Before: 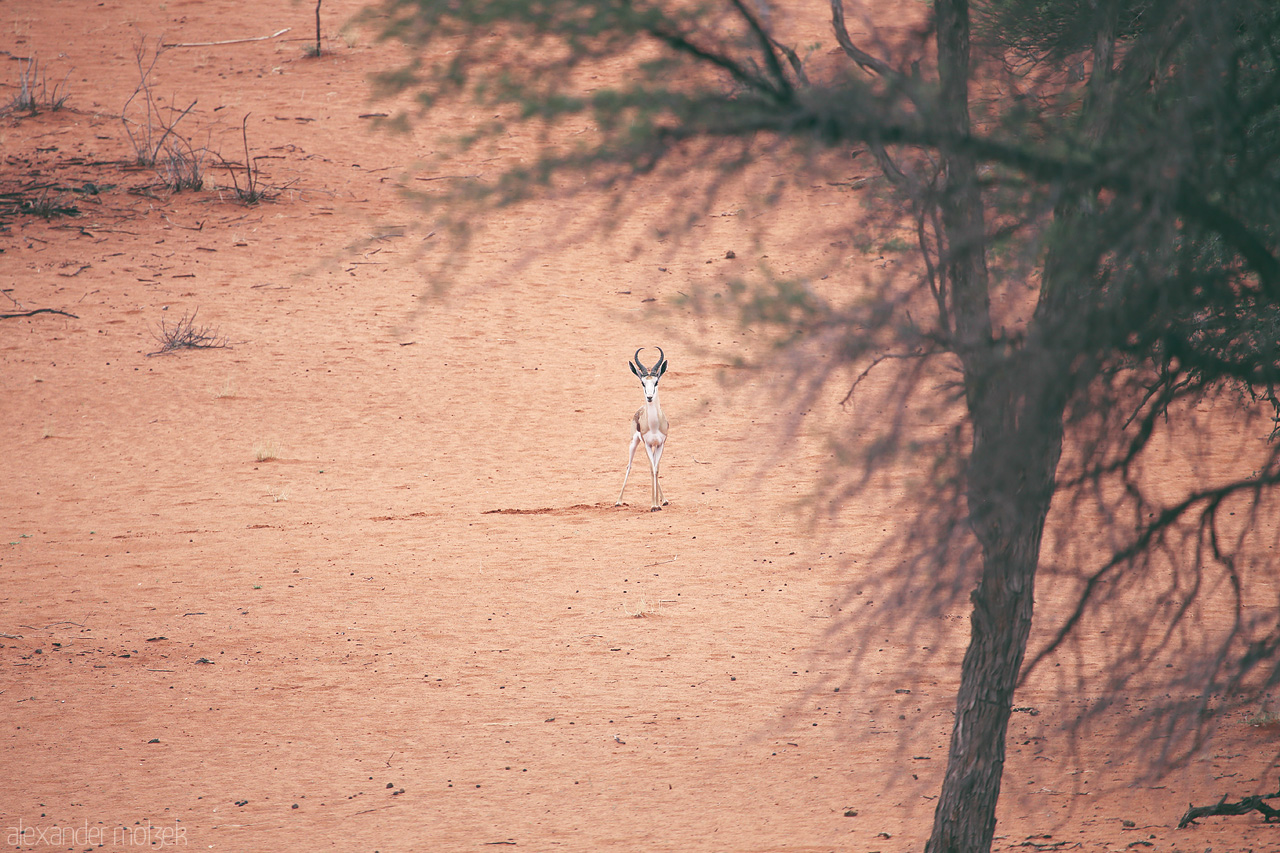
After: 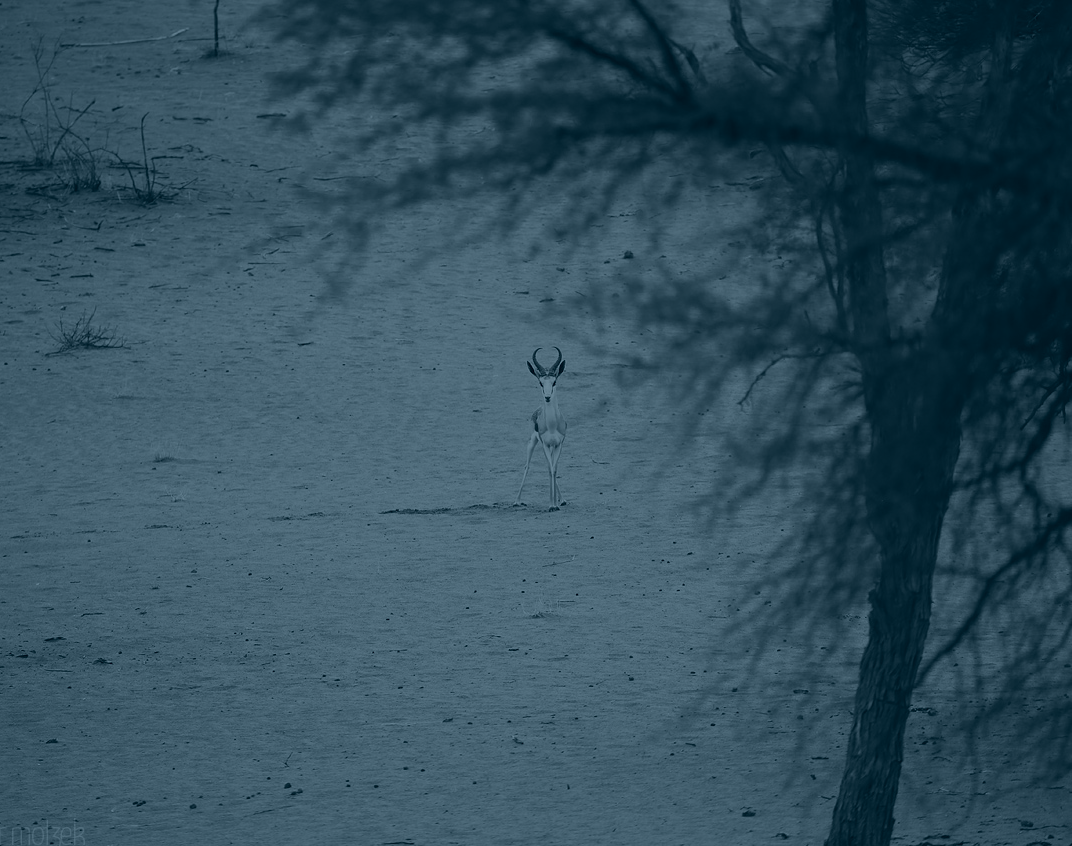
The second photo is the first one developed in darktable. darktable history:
crop: left 8.026%, right 7.374%
colorize: hue 194.4°, saturation 29%, source mix 61.75%, lightness 3.98%, version 1
